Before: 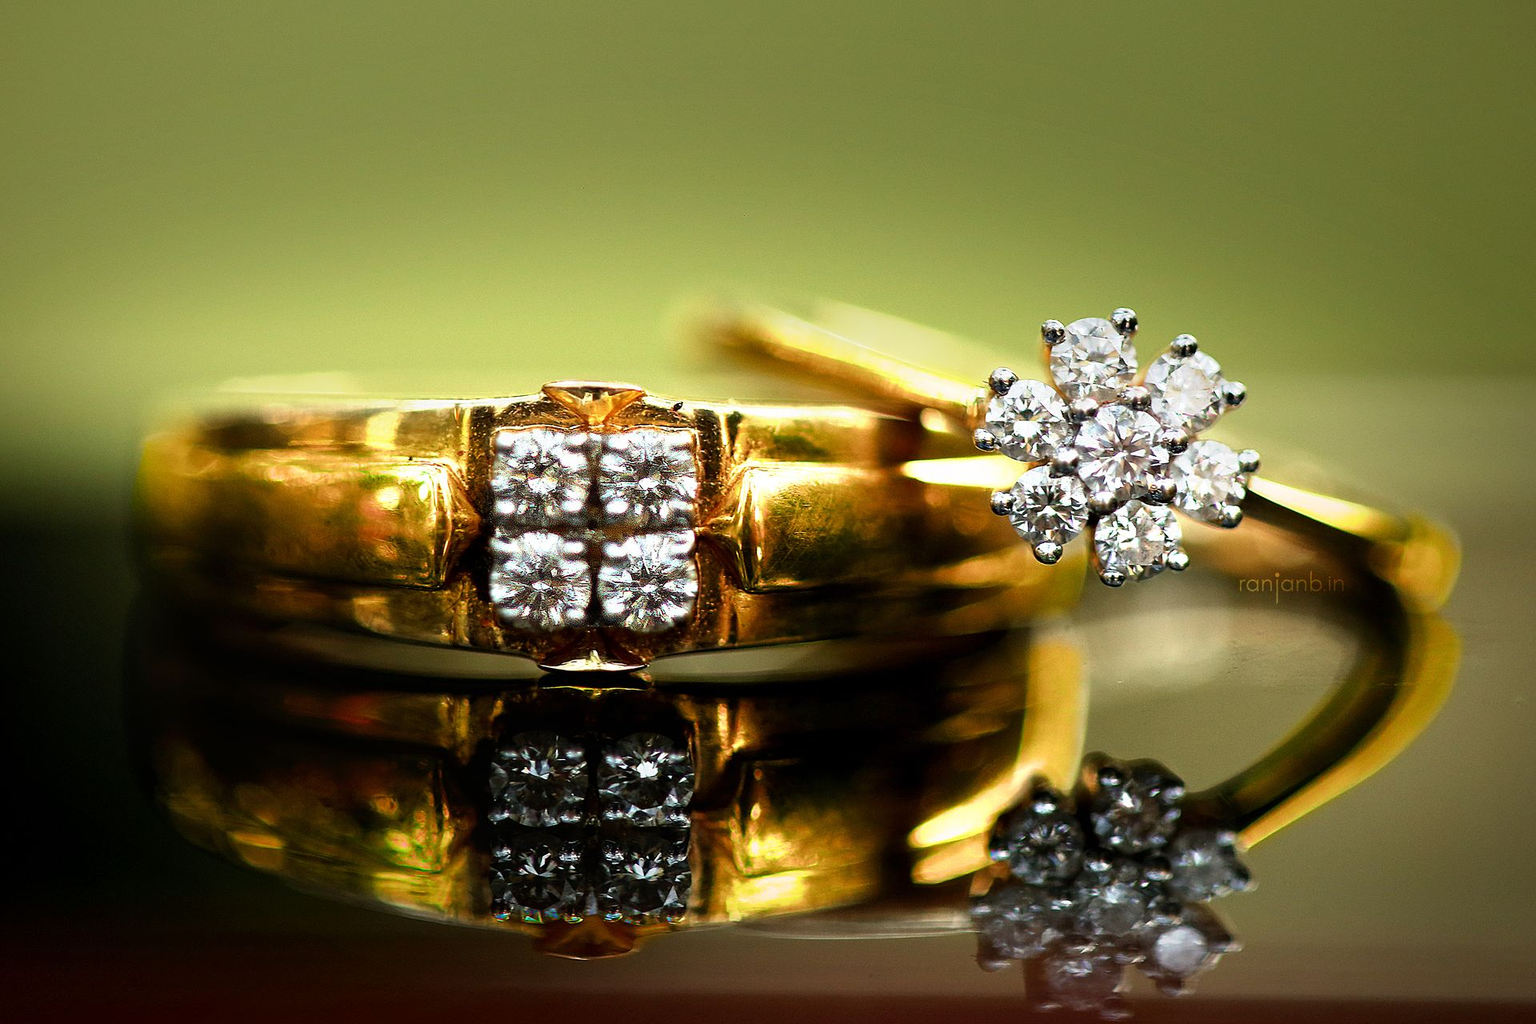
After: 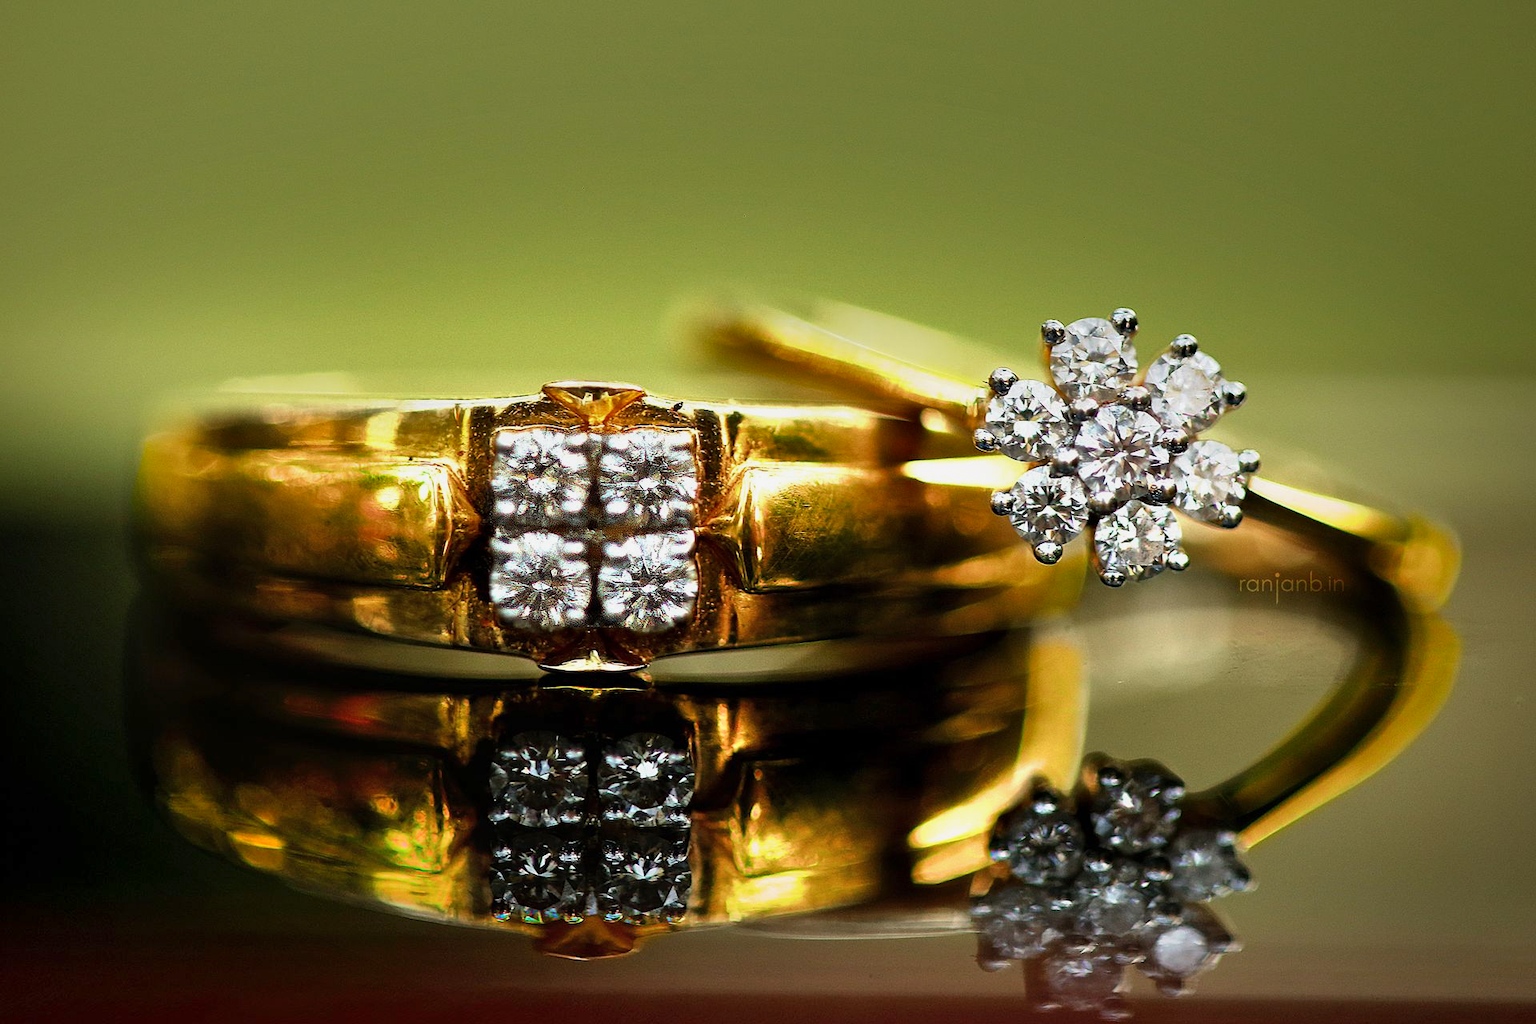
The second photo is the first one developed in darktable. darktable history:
shadows and highlights: white point adjustment -3.68, highlights -63.35, soften with gaussian
